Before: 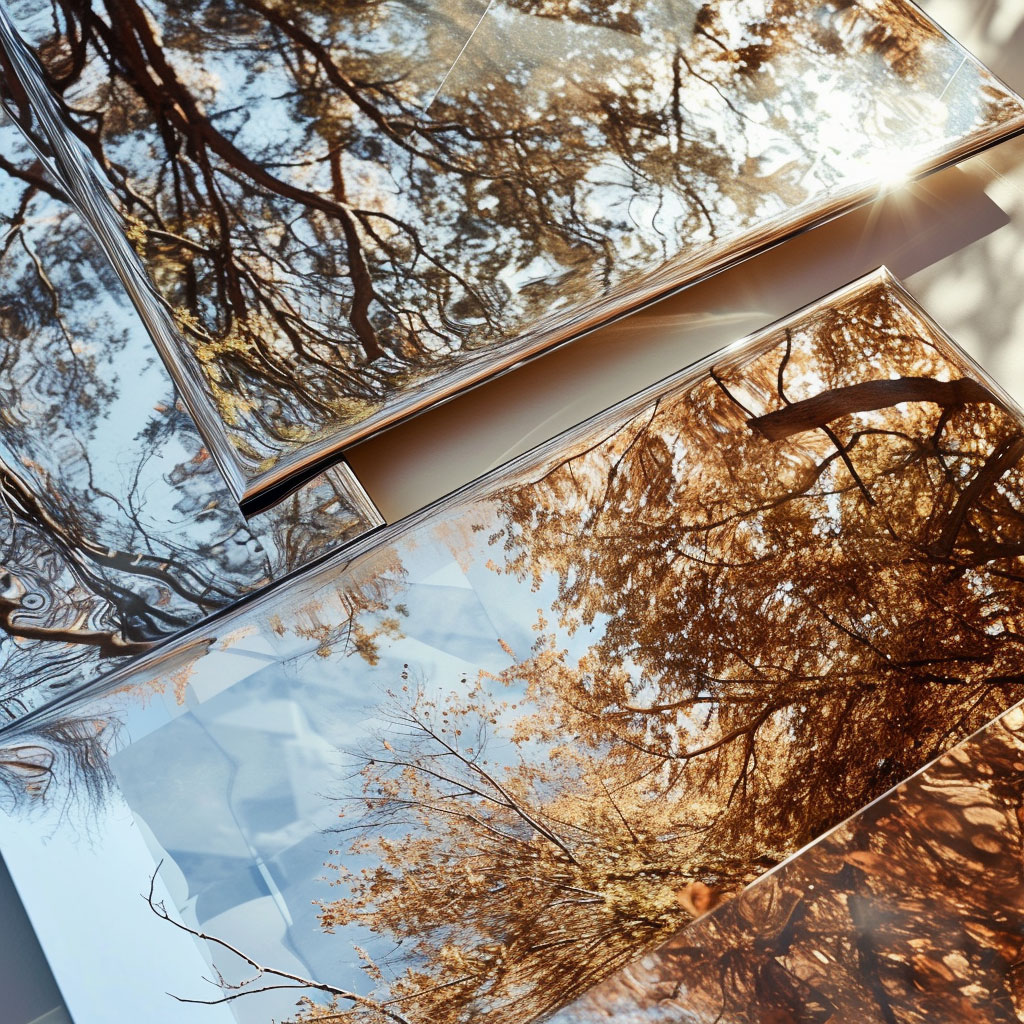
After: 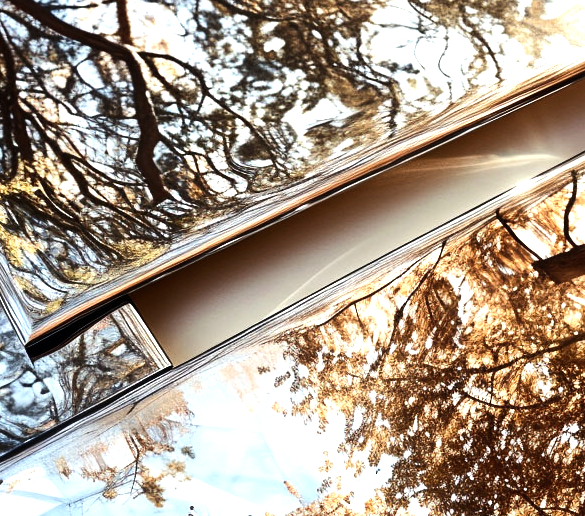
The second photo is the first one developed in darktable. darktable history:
tone equalizer: -8 EV -1.08 EV, -7 EV -1.01 EV, -6 EV -0.867 EV, -5 EV -0.578 EV, -3 EV 0.578 EV, -2 EV 0.867 EV, -1 EV 1.01 EV, +0 EV 1.08 EV, edges refinement/feathering 500, mask exposure compensation -1.57 EV, preserve details no
crop: left 20.932%, top 15.471%, right 21.848%, bottom 34.081%
